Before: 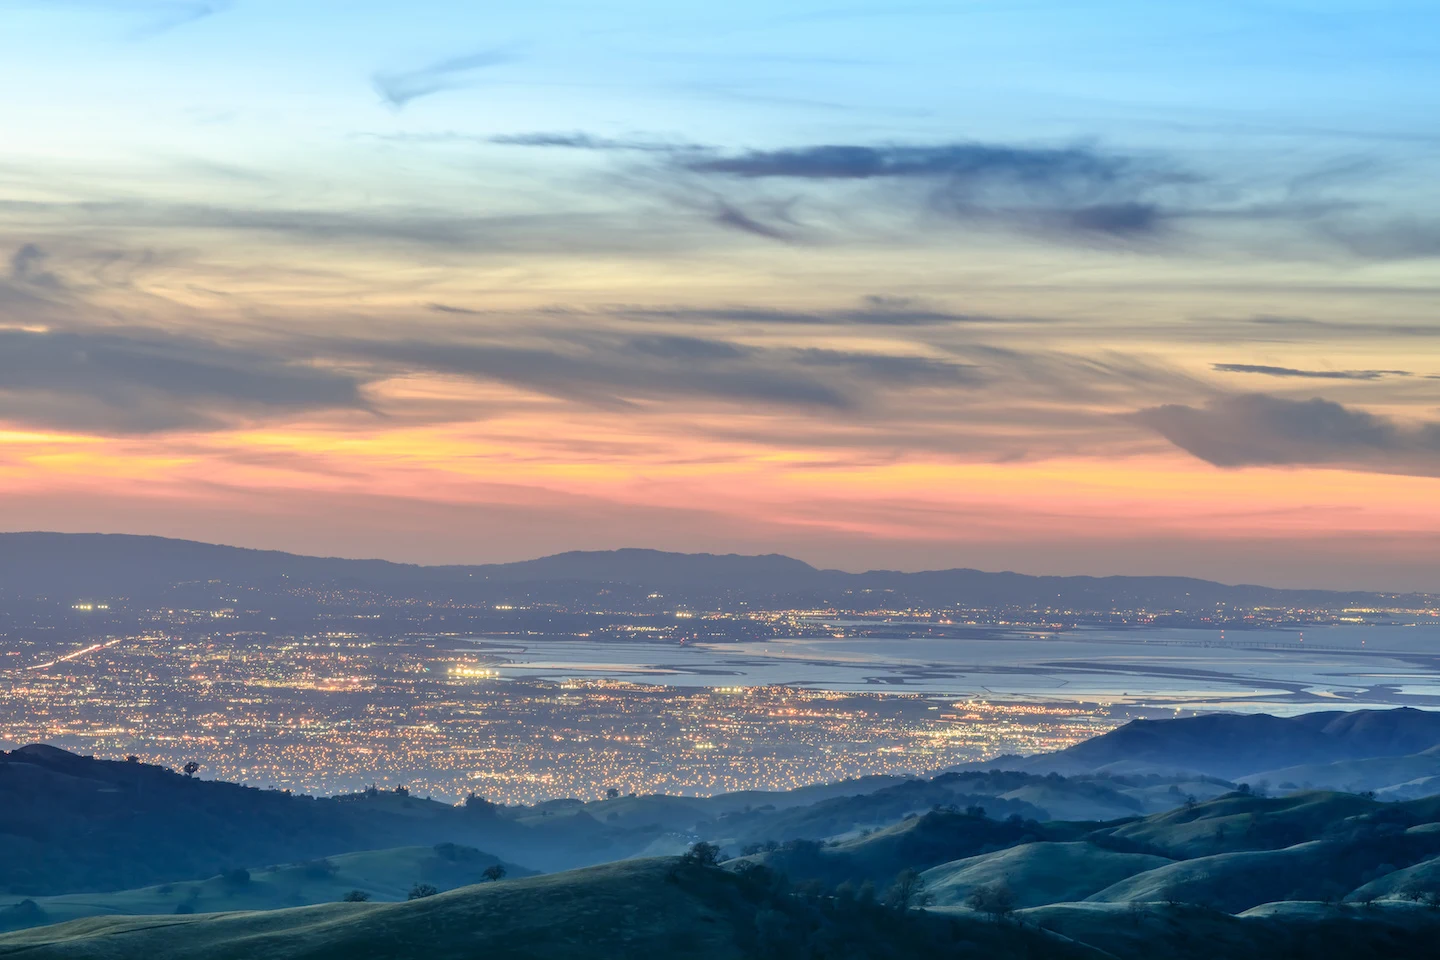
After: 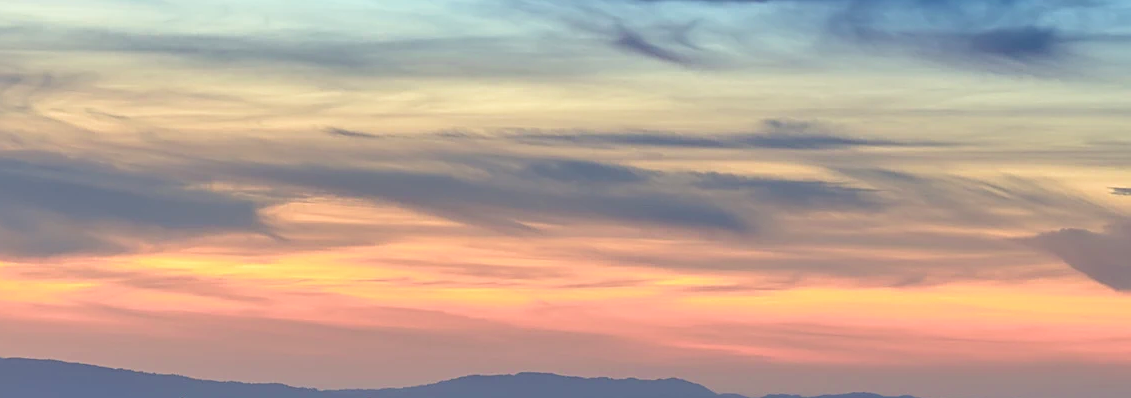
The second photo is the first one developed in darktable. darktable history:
sharpen: on, module defaults
crop: left 7.036%, top 18.398%, right 14.379%, bottom 40.043%
velvia: on, module defaults
